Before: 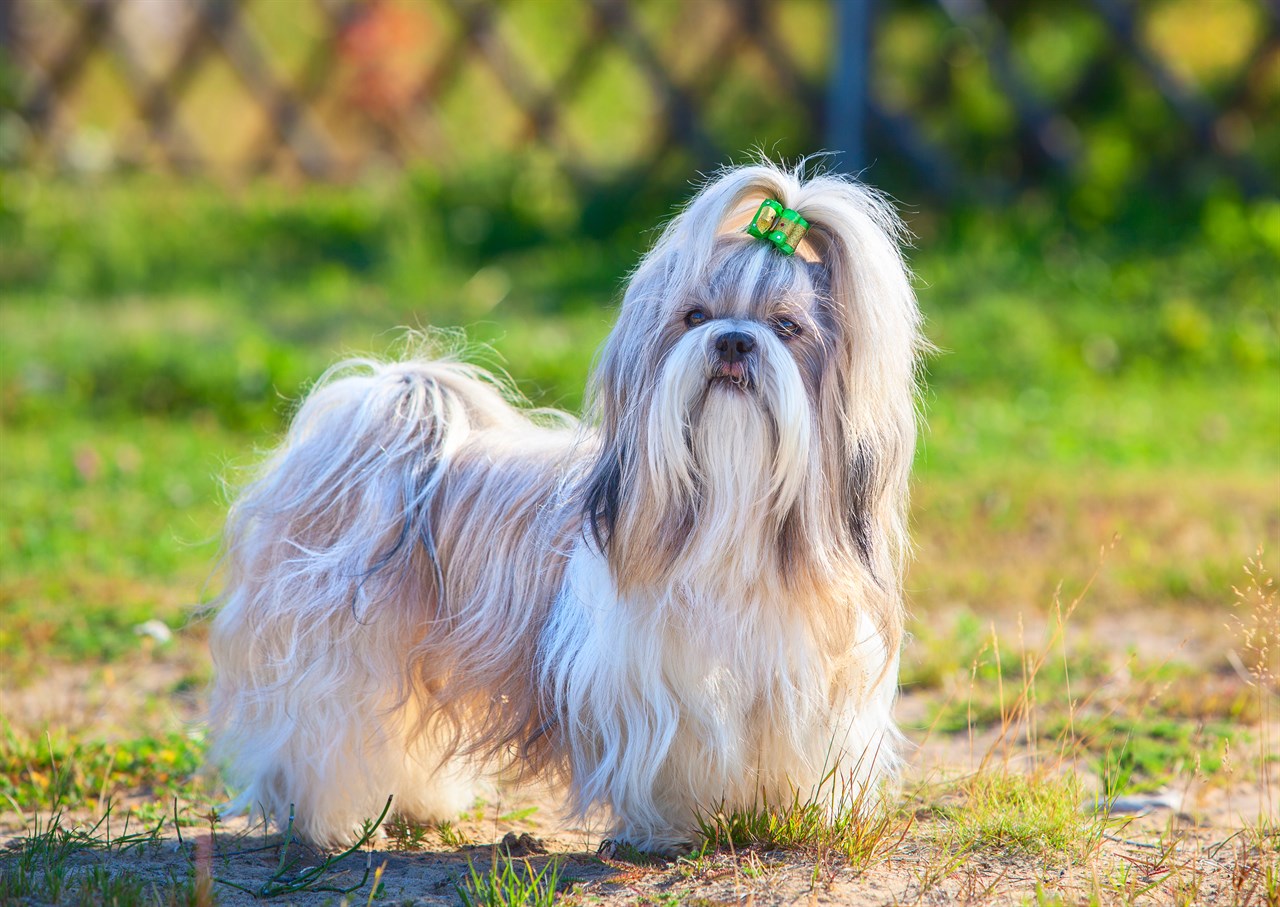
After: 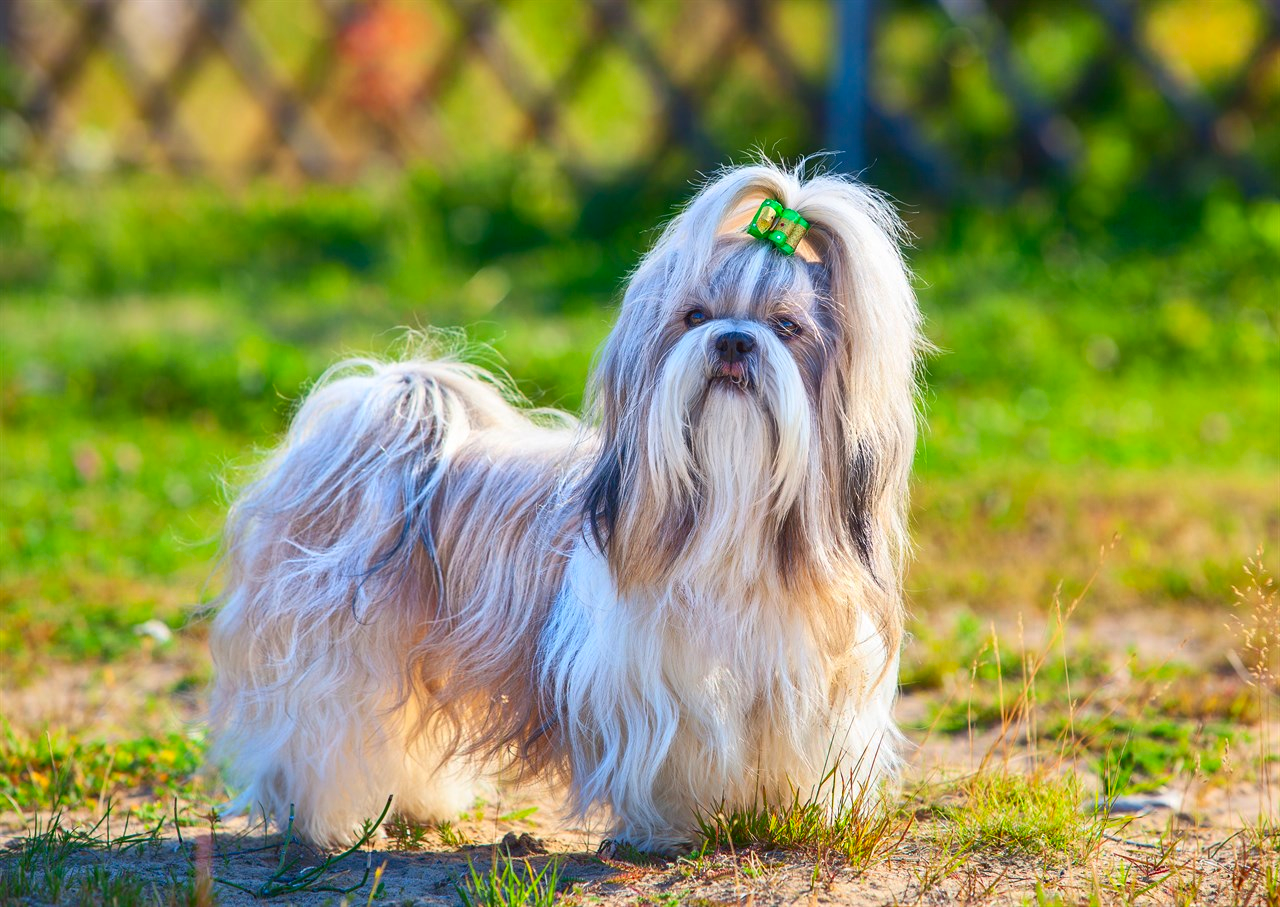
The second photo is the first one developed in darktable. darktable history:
shadows and highlights: low approximation 0.01, soften with gaussian
contrast brightness saturation: contrast 0.085, saturation 0.201
